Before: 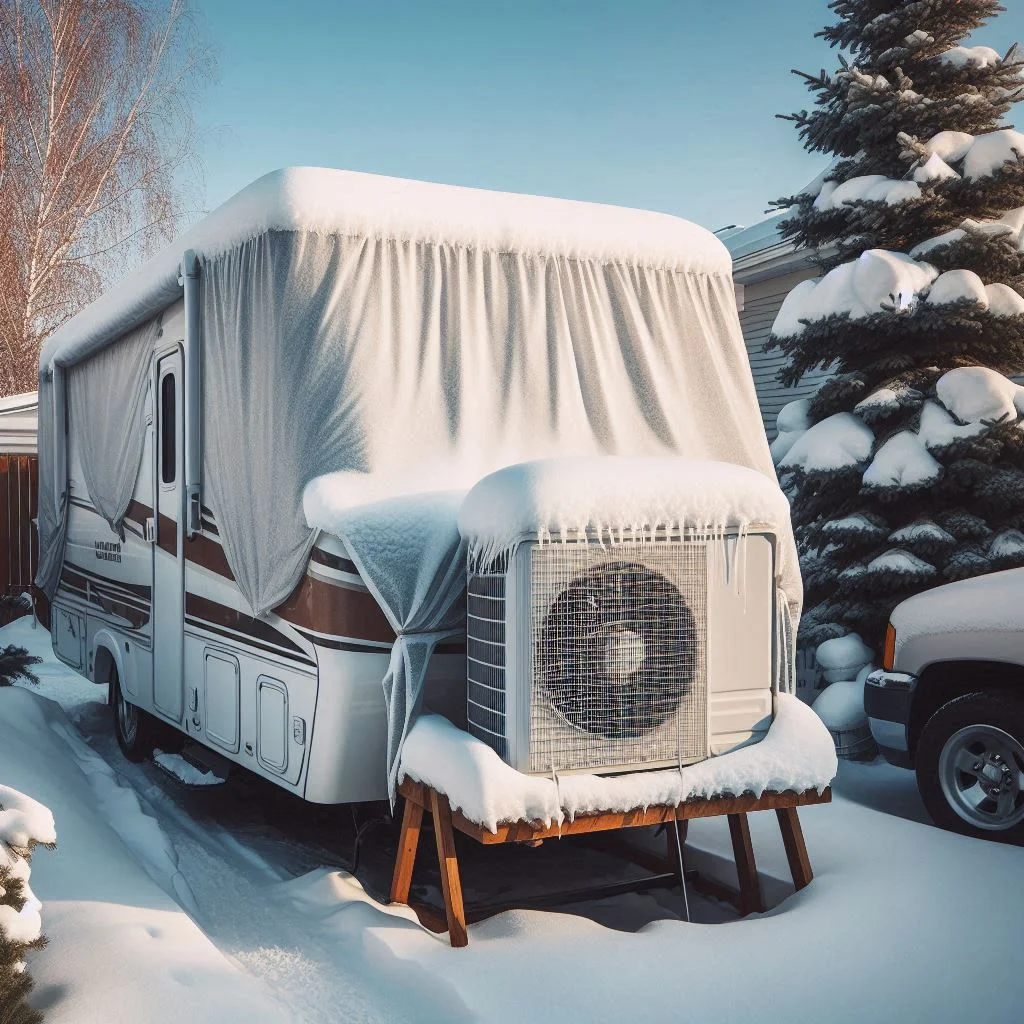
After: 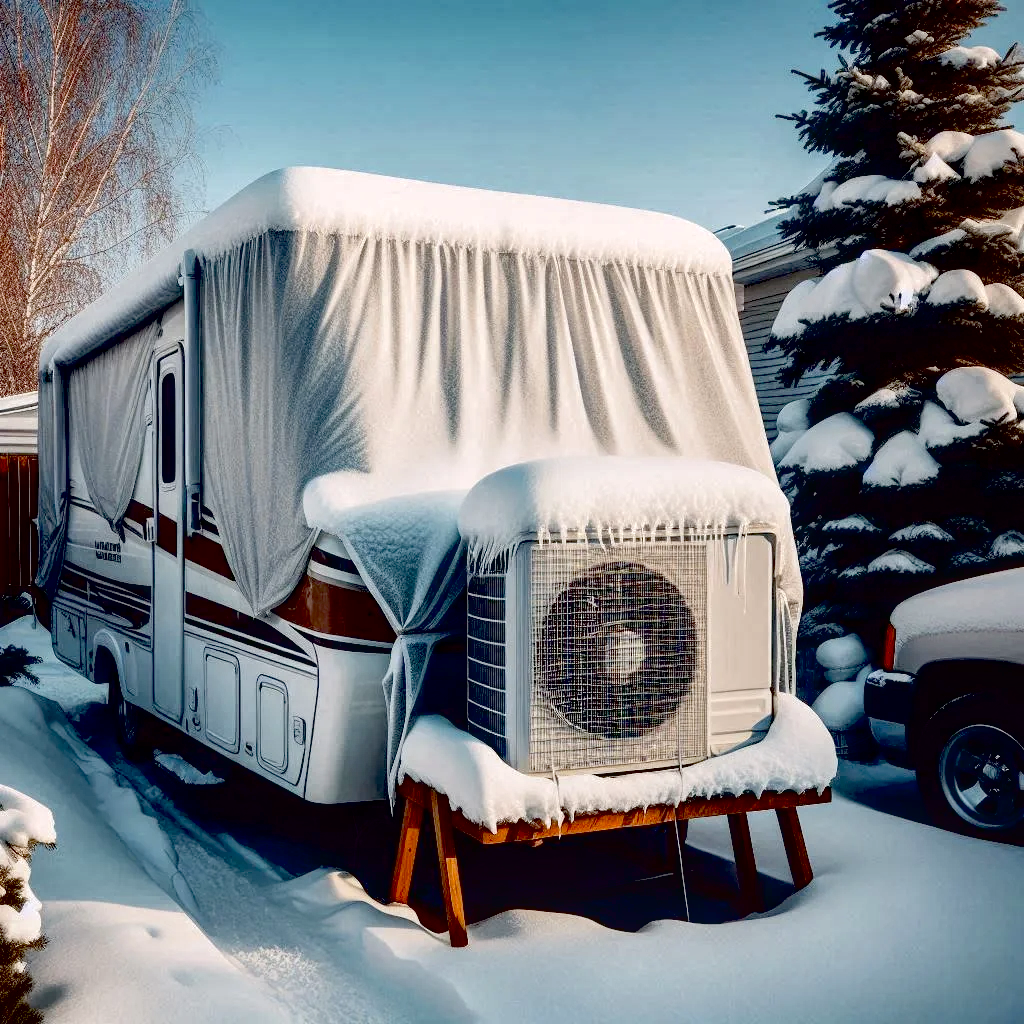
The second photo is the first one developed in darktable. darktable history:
local contrast: highlights 99%, shadows 86%, detail 160%, midtone range 0.2
shadows and highlights: radius 125.46, shadows 30.51, highlights -30.51, low approximation 0.01, soften with gaussian
exposure: black level correction 0.056, exposure -0.039 EV, compensate highlight preservation false
